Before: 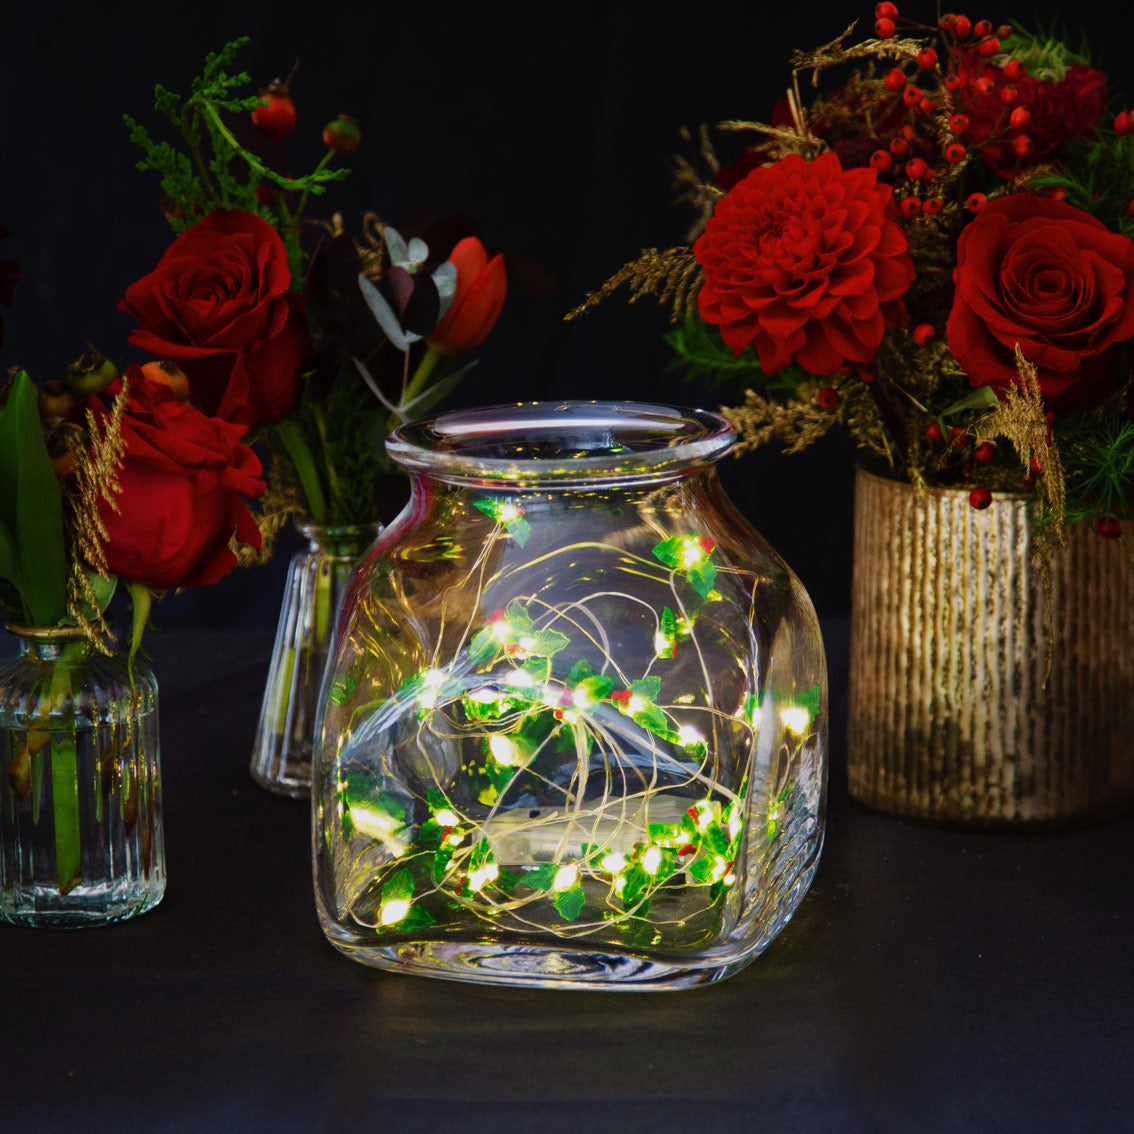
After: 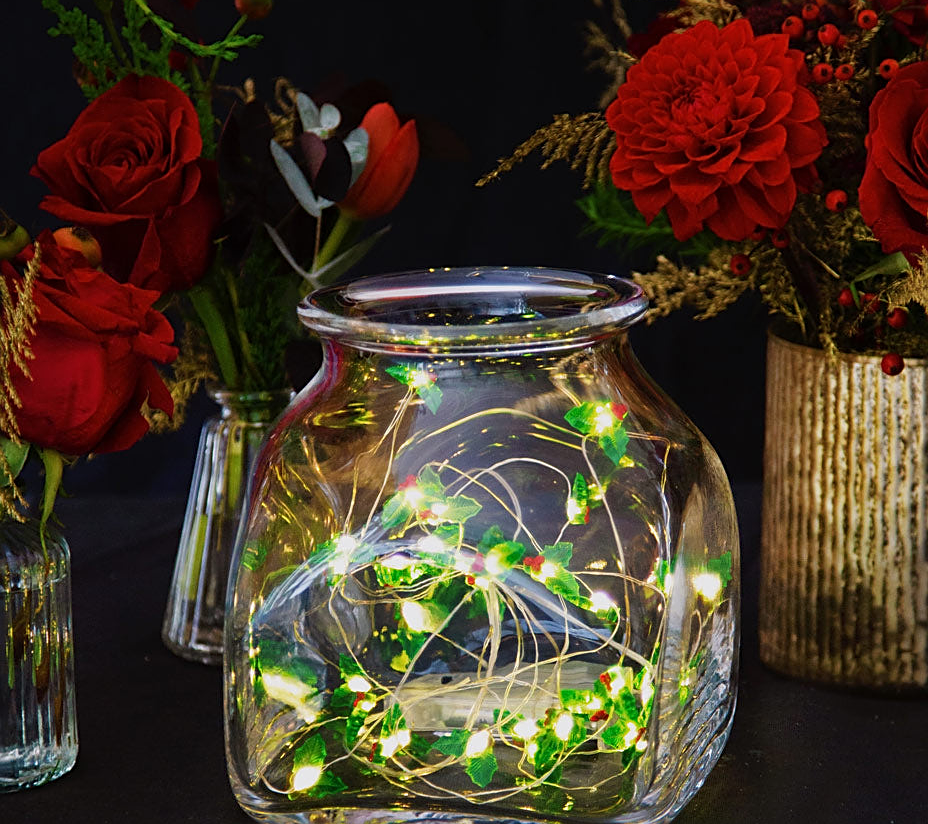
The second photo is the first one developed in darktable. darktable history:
crop: left 7.786%, top 11.827%, right 10.301%, bottom 15.457%
sharpen: on, module defaults
